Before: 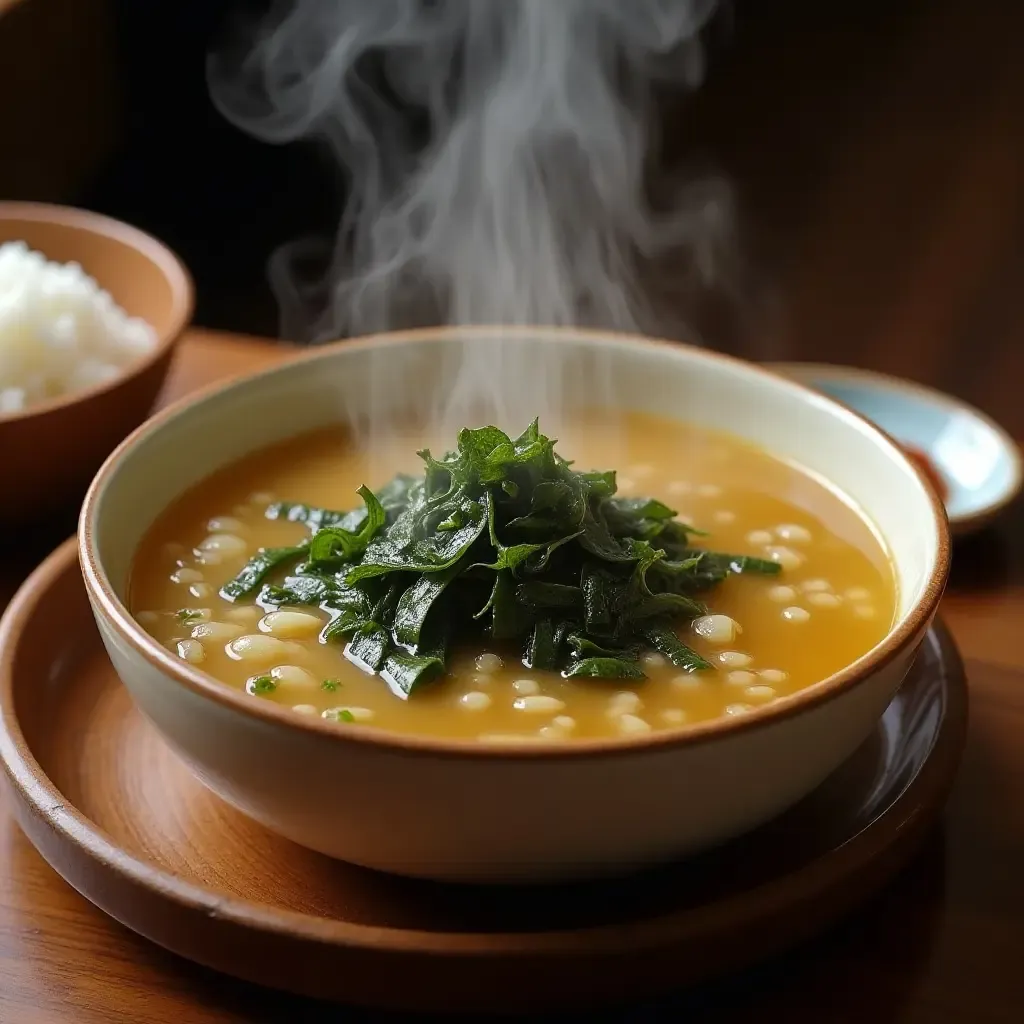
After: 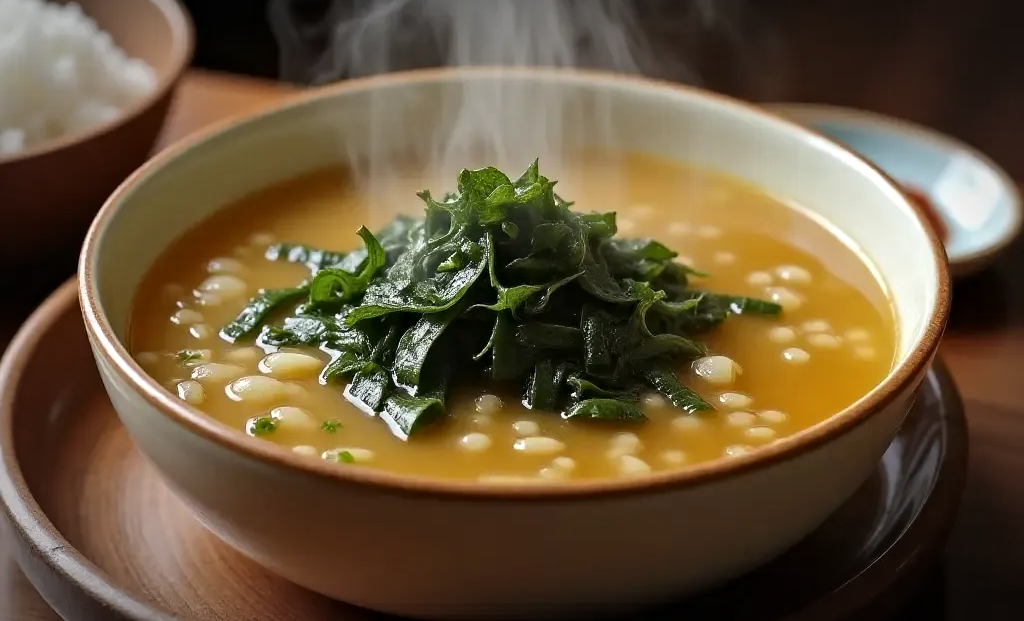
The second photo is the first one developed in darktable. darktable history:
contrast equalizer: y [[0.5, 0.5, 0.544, 0.569, 0.5, 0.5], [0.5 ×6], [0.5 ×6], [0 ×6], [0 ×6]]
crop and rotate: top 25.357%, bottom 13.942%
vignetting: automatic ratio true
